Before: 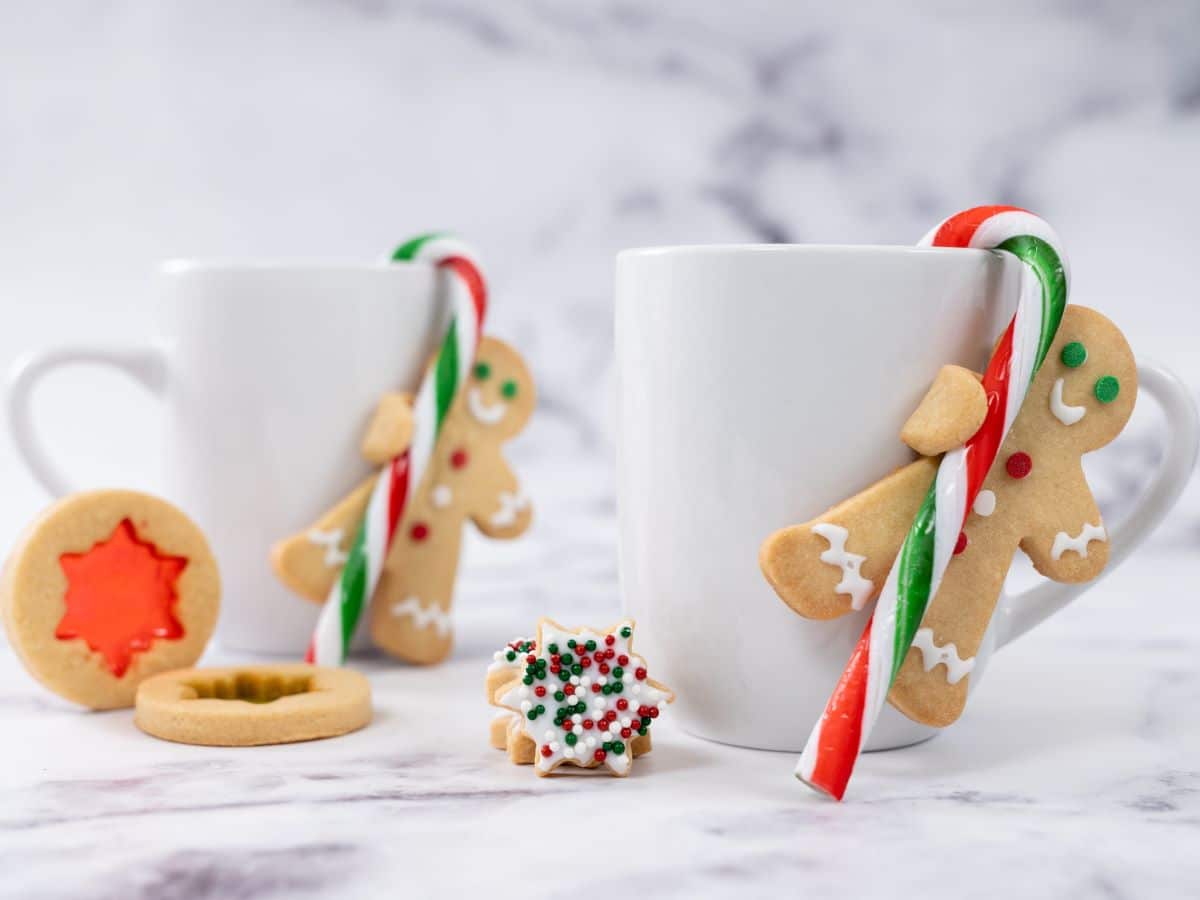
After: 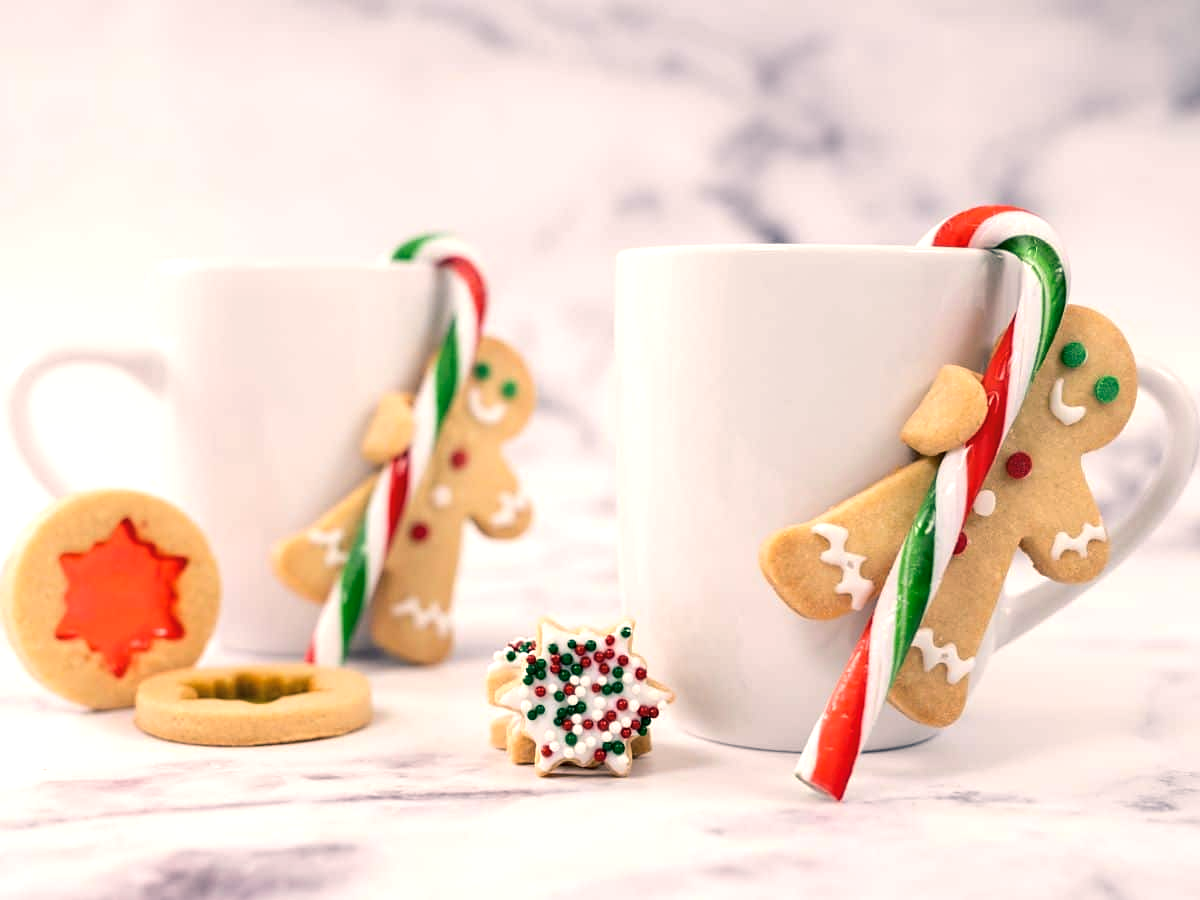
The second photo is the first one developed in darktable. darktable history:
sharpen: amount 0.2
tone equalizer: -8 EV -0.417 EV, -7 EV -0.389 EV, -6 EV -0.333 EV, -5 EV -0.222 EV, -3 EV 0.222 EV, -2 EV 0.333 EV, -1 EV 0.389 EV, +0 EV 0.417 EV, edges refinement/feathering 500, mask exposure compensation -1.57 EV, preserve details no
color balance rgb: shadows lift › chroma 5.41%, shadows lift › hue 240°, highlights gain › chroma 3.74%, highlights gain › hue 60°, saturation formula JzAzBz (2021)
